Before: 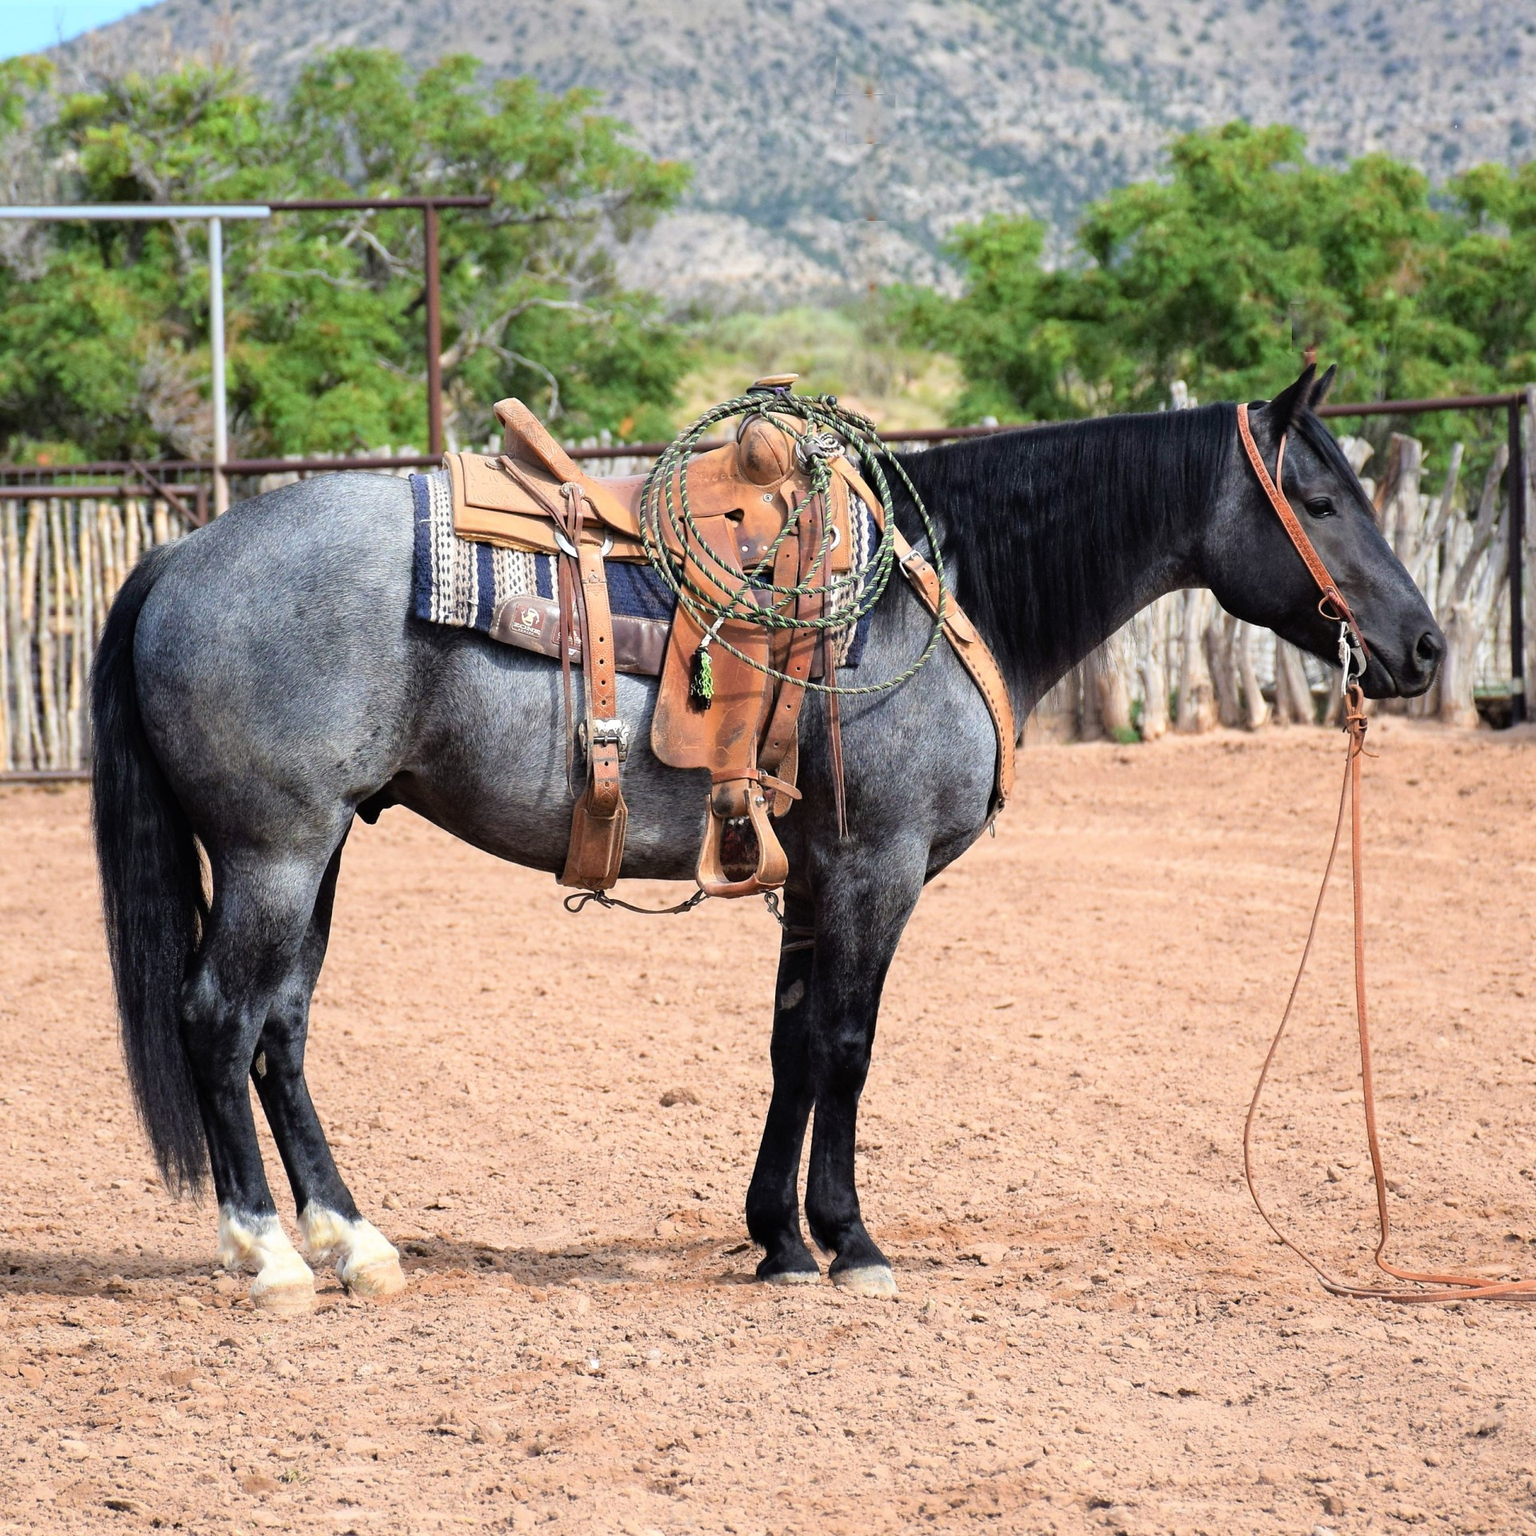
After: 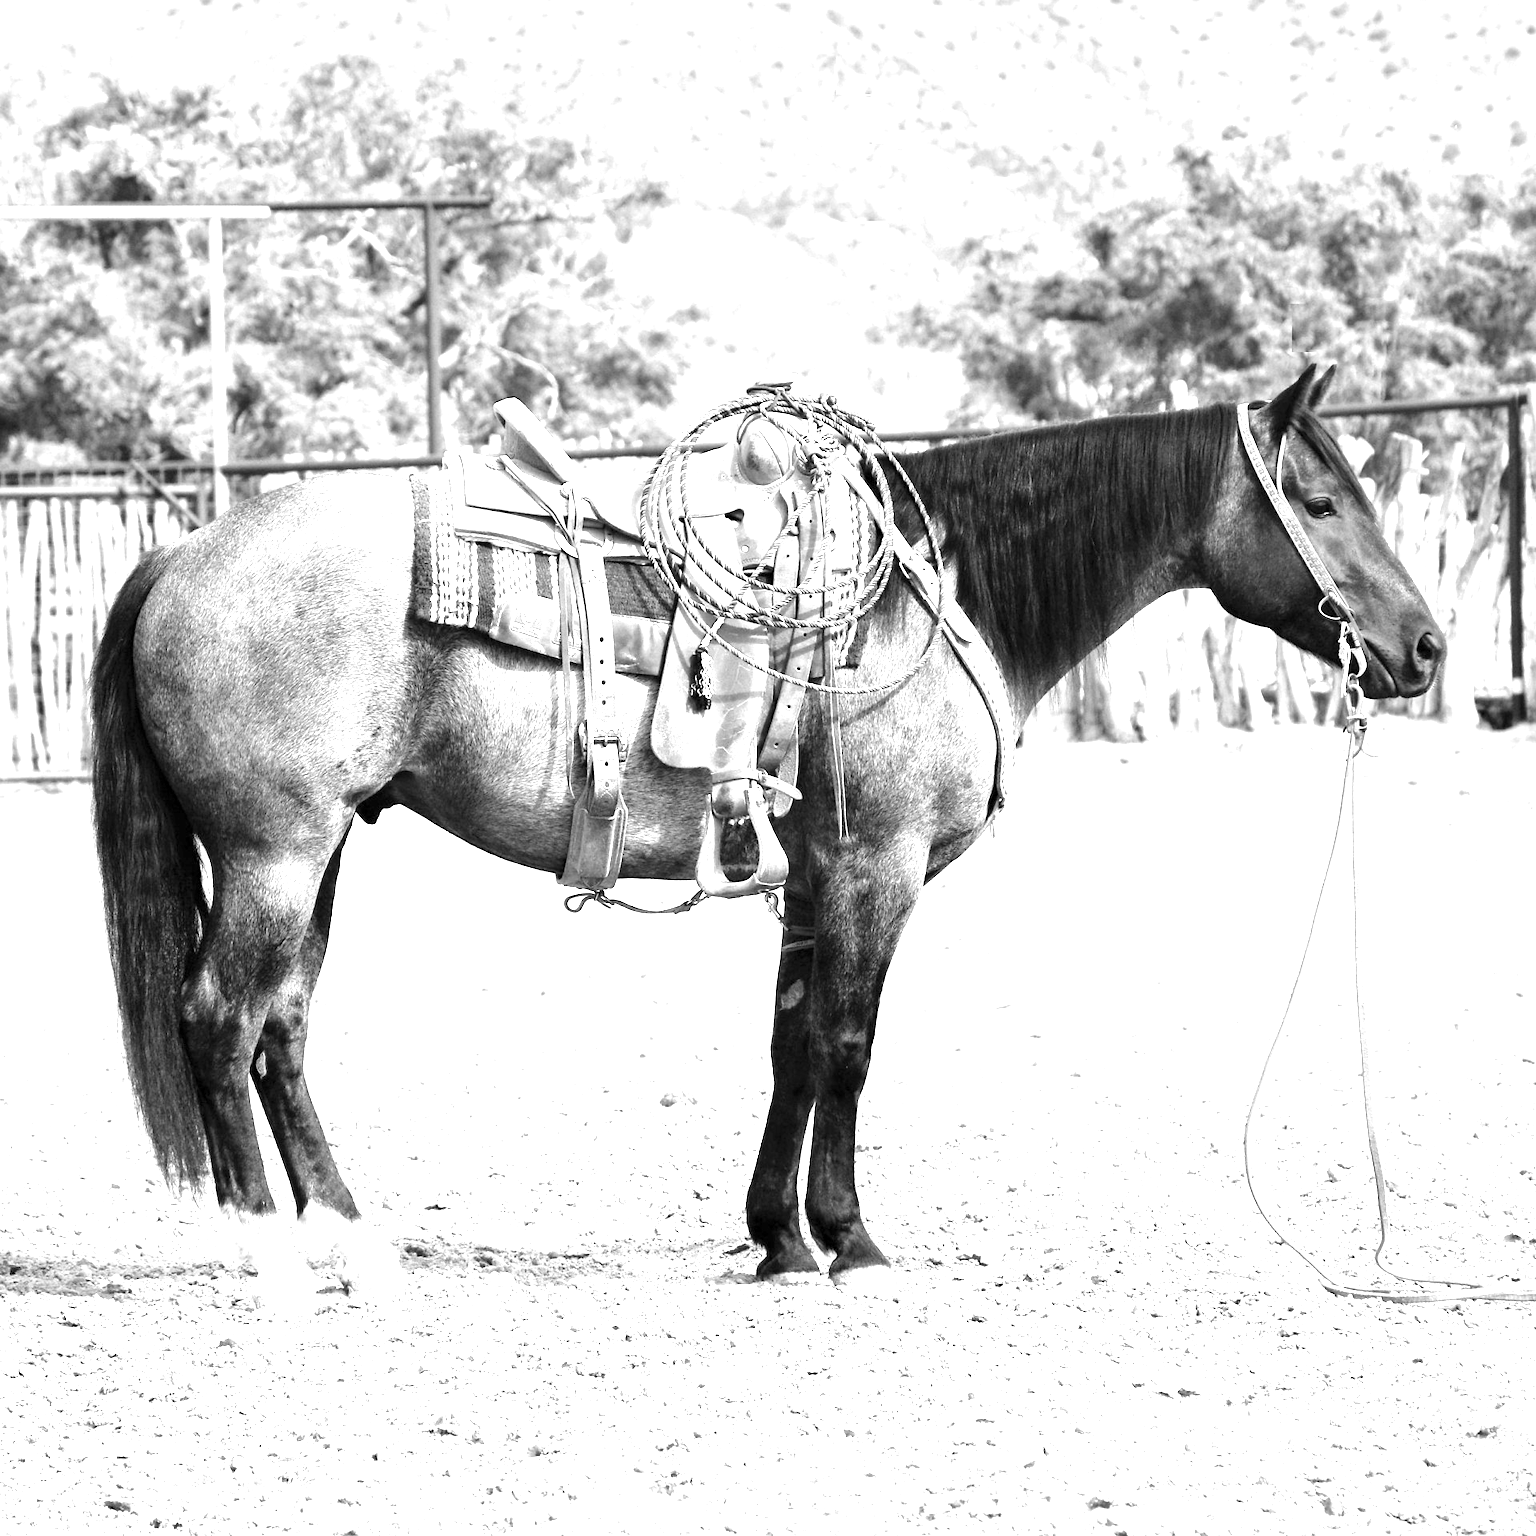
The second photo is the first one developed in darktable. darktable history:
tone equalizer: on, module defaults
monochrome: a 32, b 64, size 2.3
exposure: black level correction 0.001, exposure 1.822 EV, compensate exposure bias true, compensate highlight preservation false
